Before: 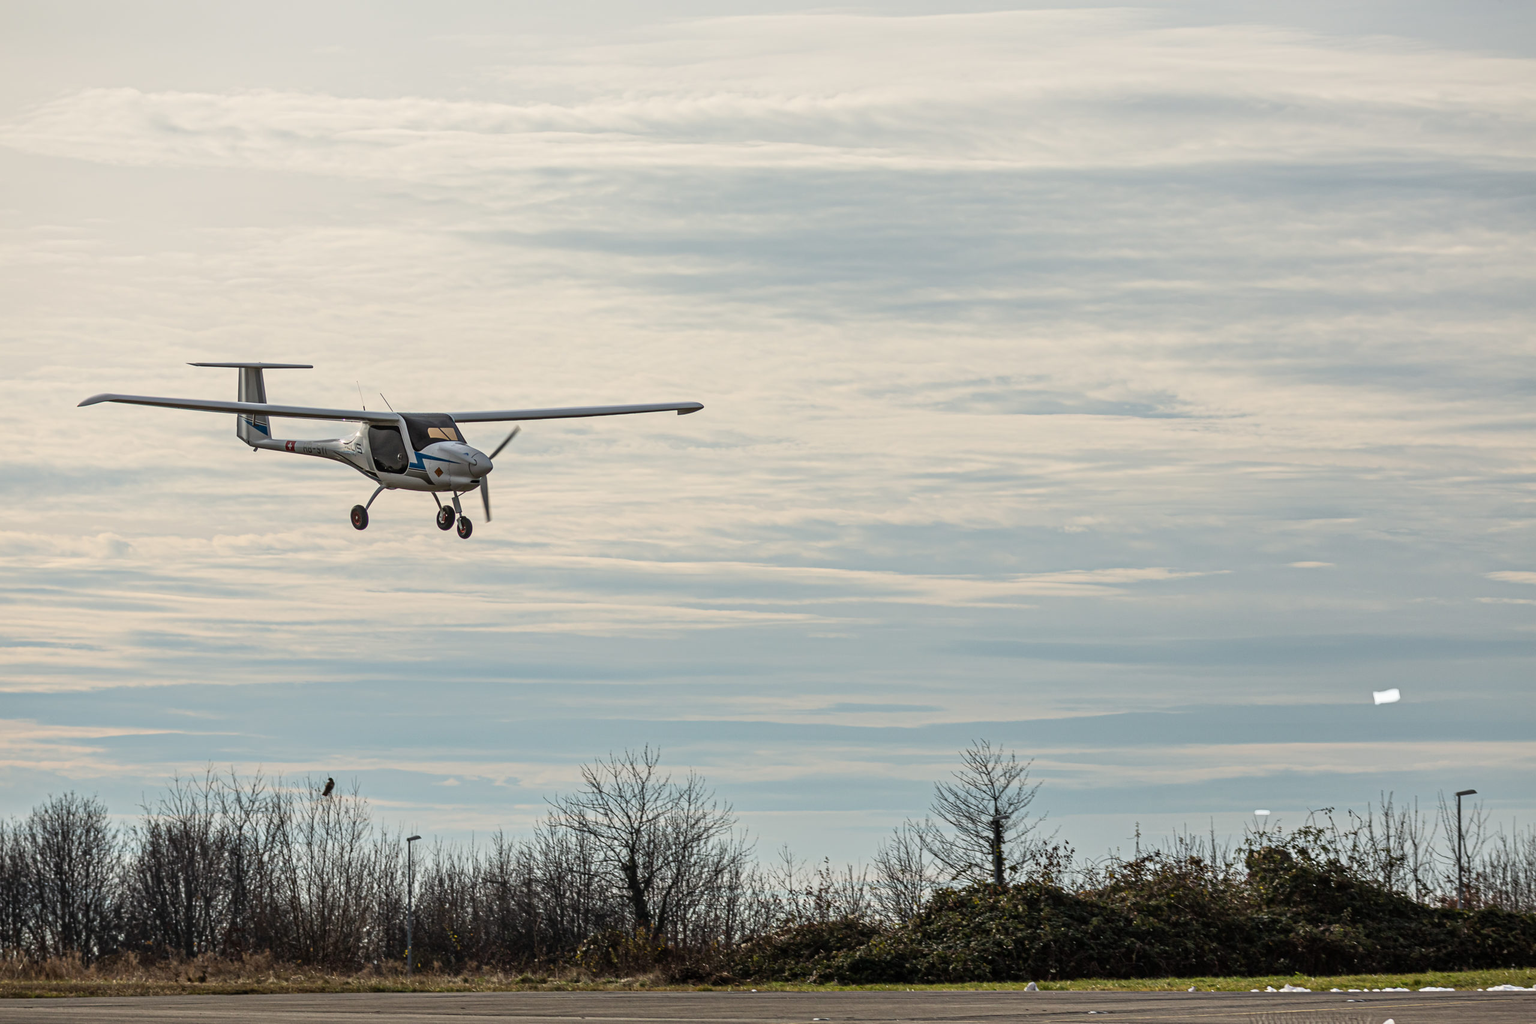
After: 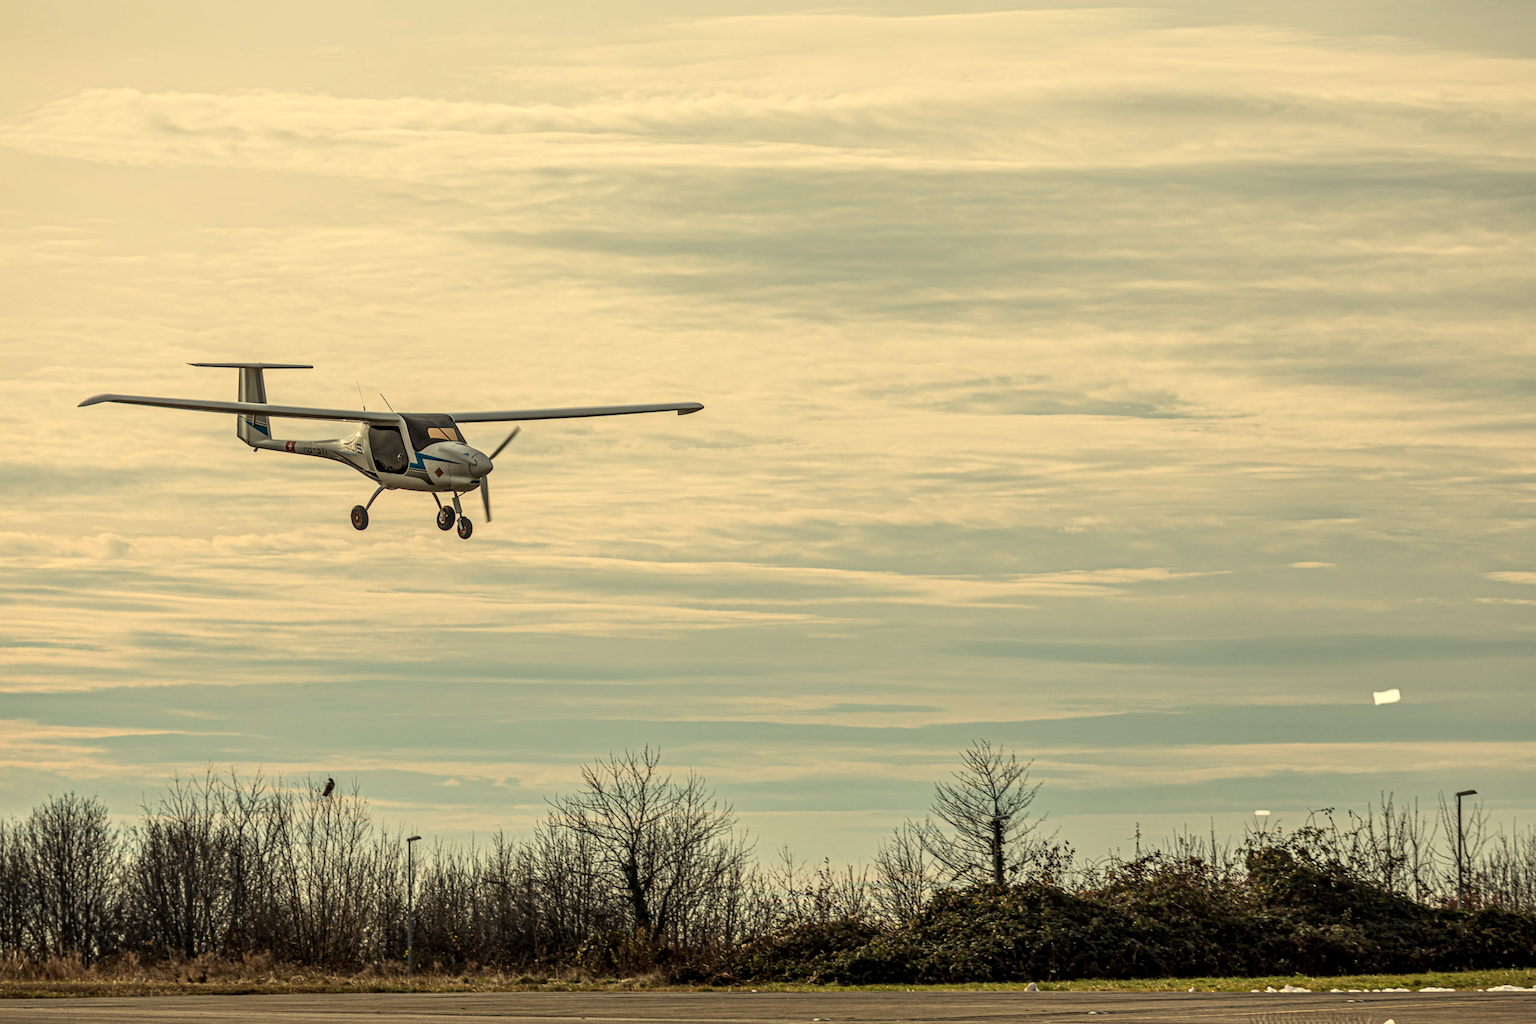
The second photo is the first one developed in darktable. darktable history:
white balance: red 1.08, blue 0.791
local contrast: on, module defaults
